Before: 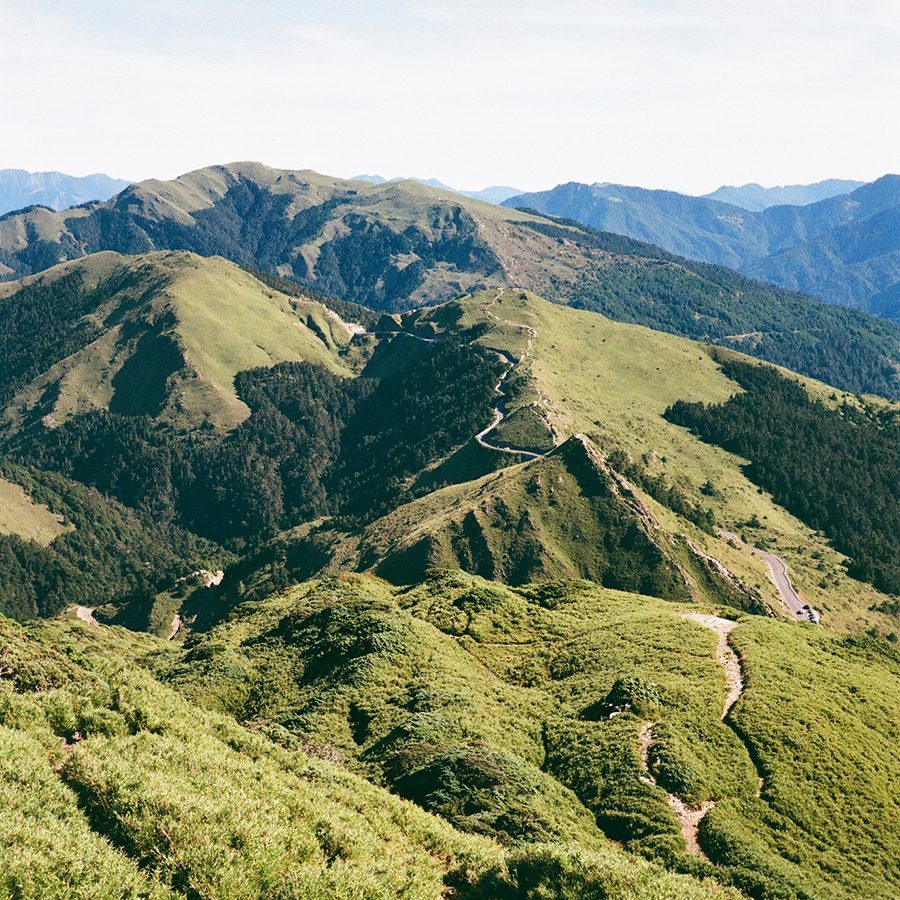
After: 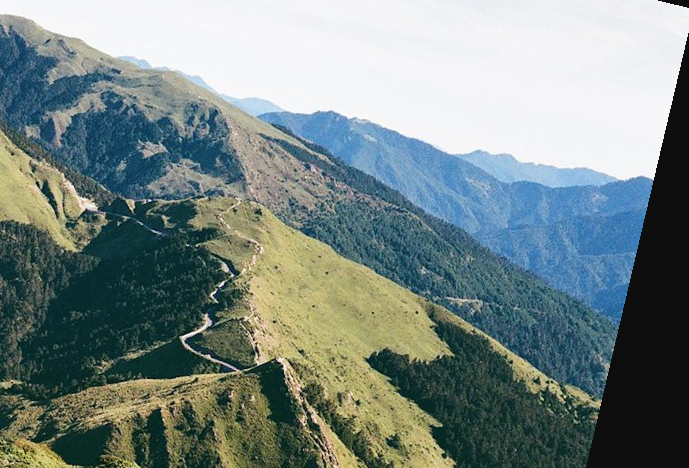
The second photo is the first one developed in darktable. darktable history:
rotate and perspective: rotation 13.27°, automatic cropping off
shadows and highlights: shadows 25, highlights -25
crop: left 36.005%, top 18.293%, right 0.31%, bottom 38.444%
tone curve: curves: ch0 [(0, 0.032) (0.181, 0.156) (0.751, 0.762) (1, 1)], color space Lab, linked channels, preserve colors none
